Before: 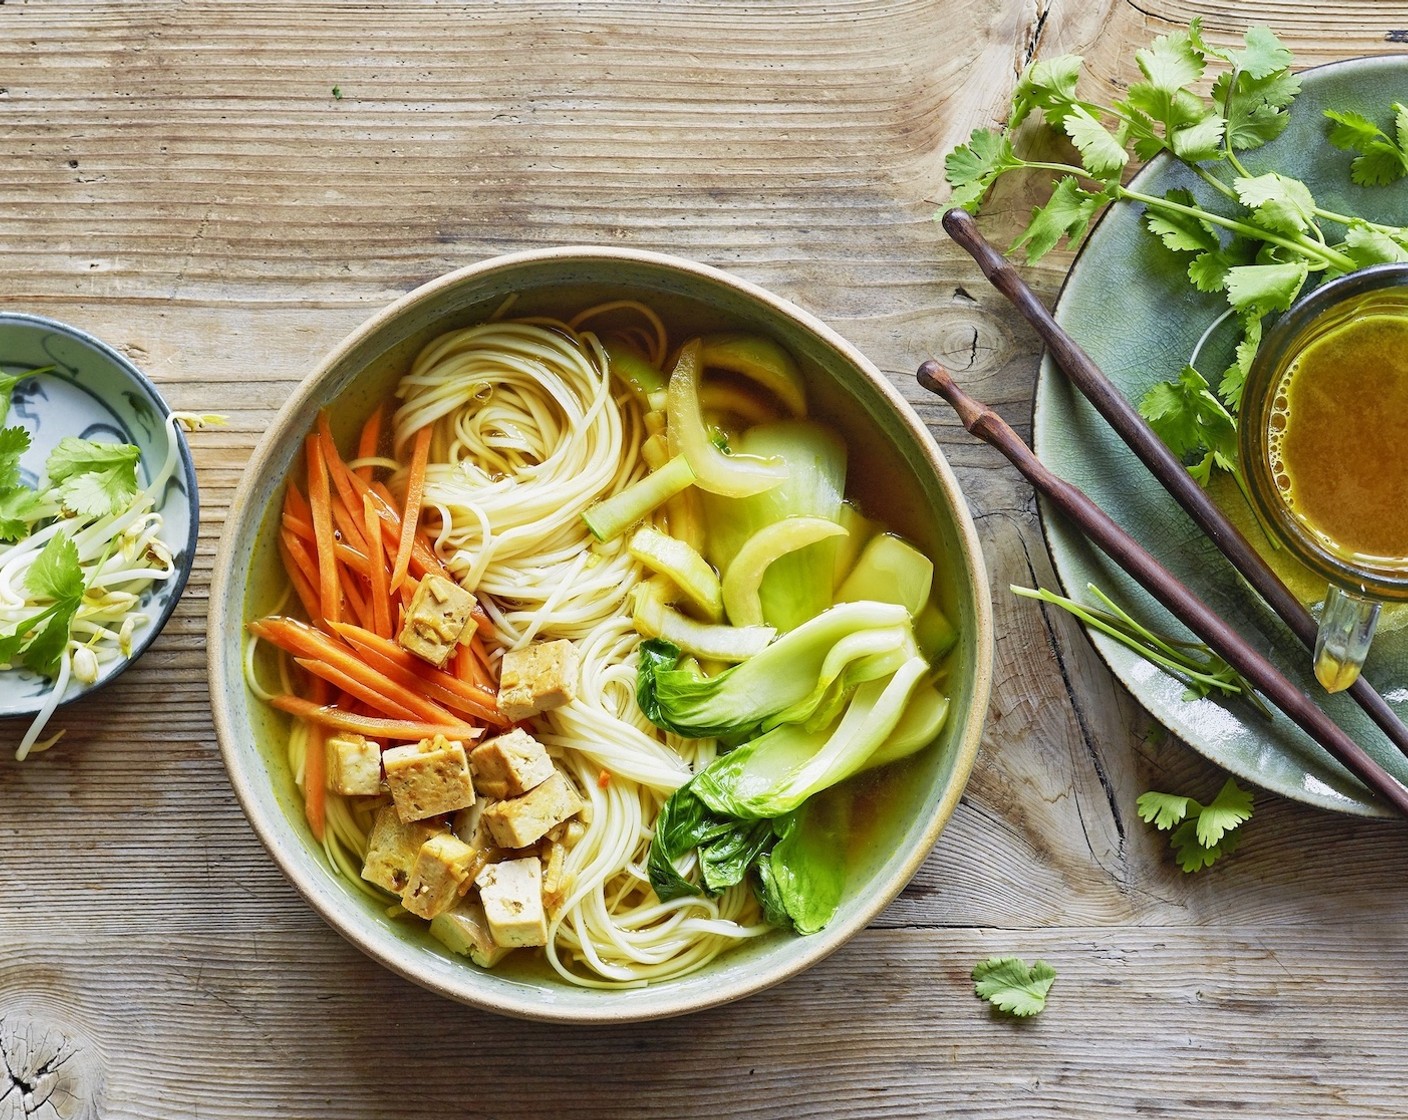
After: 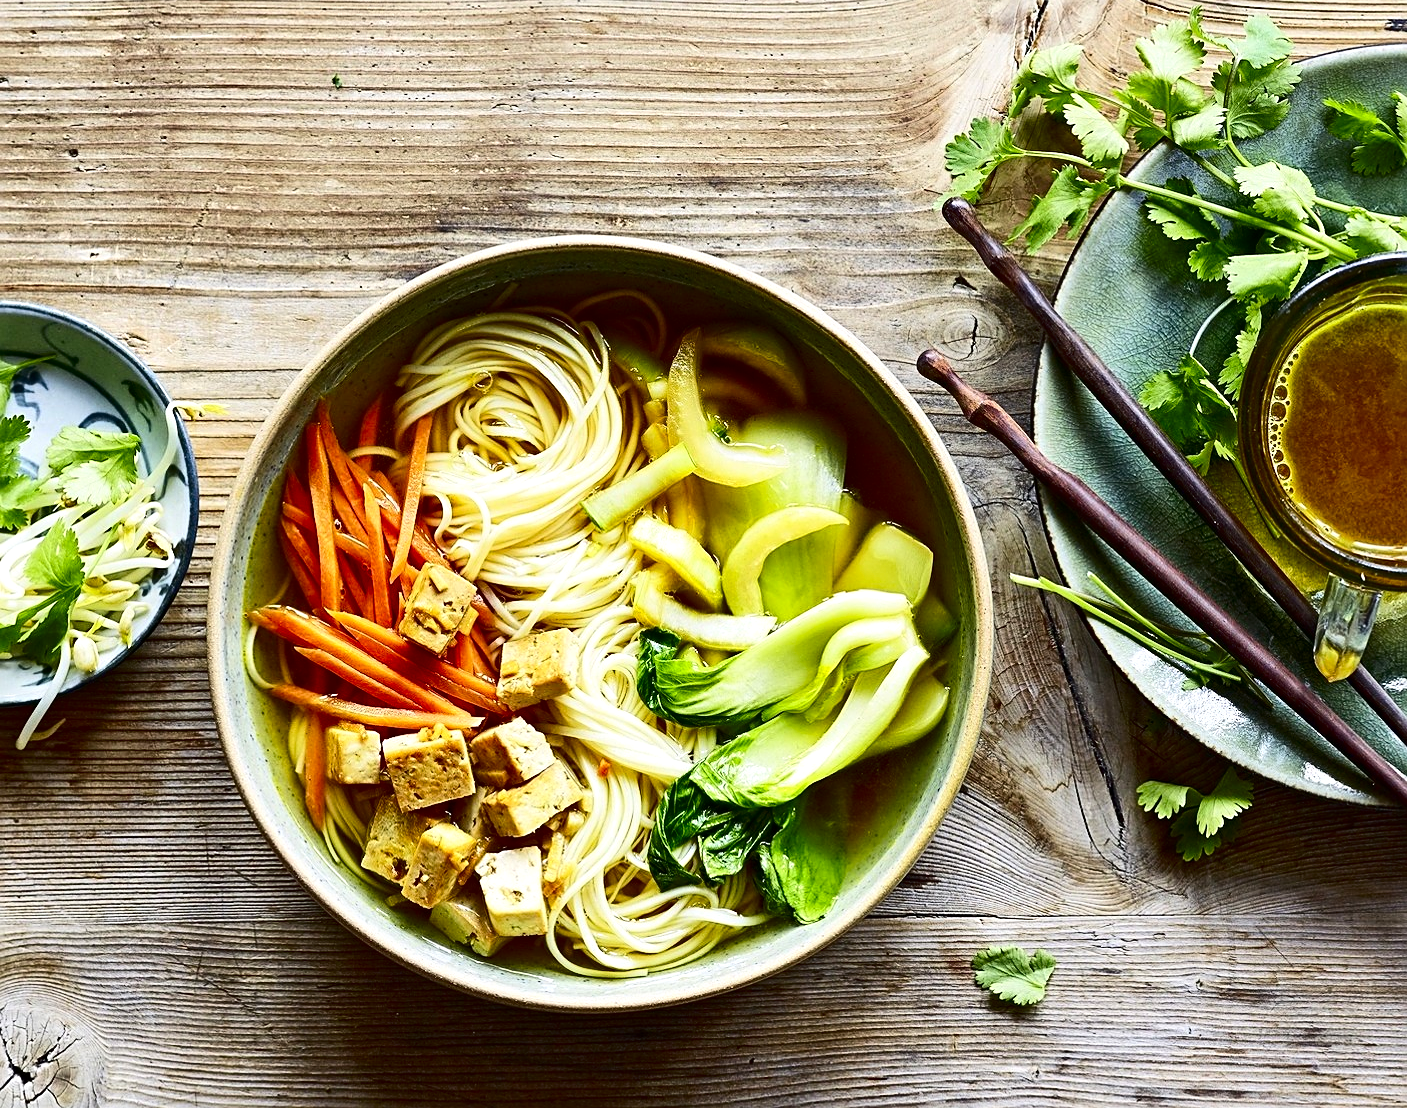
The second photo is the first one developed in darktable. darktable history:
exposure: exposure 0.3 EV, compensate highlight preservation false
crop: top 1.049%, right 0.001%
contrast brightness saturation: contrast 0.24, brightness -0.24, saturation 0.14
sharpen: on, module defaults
